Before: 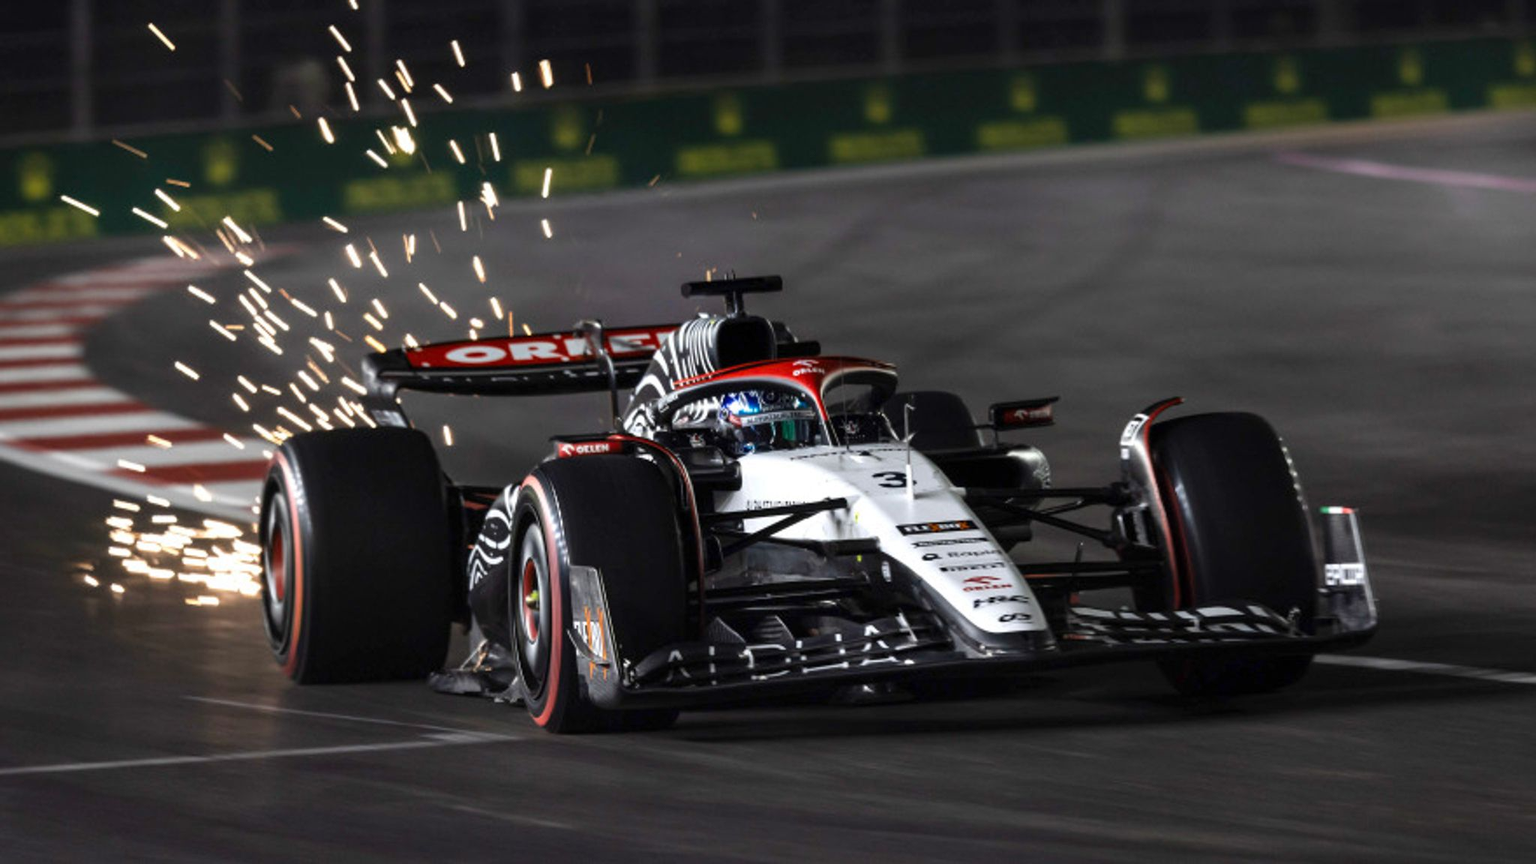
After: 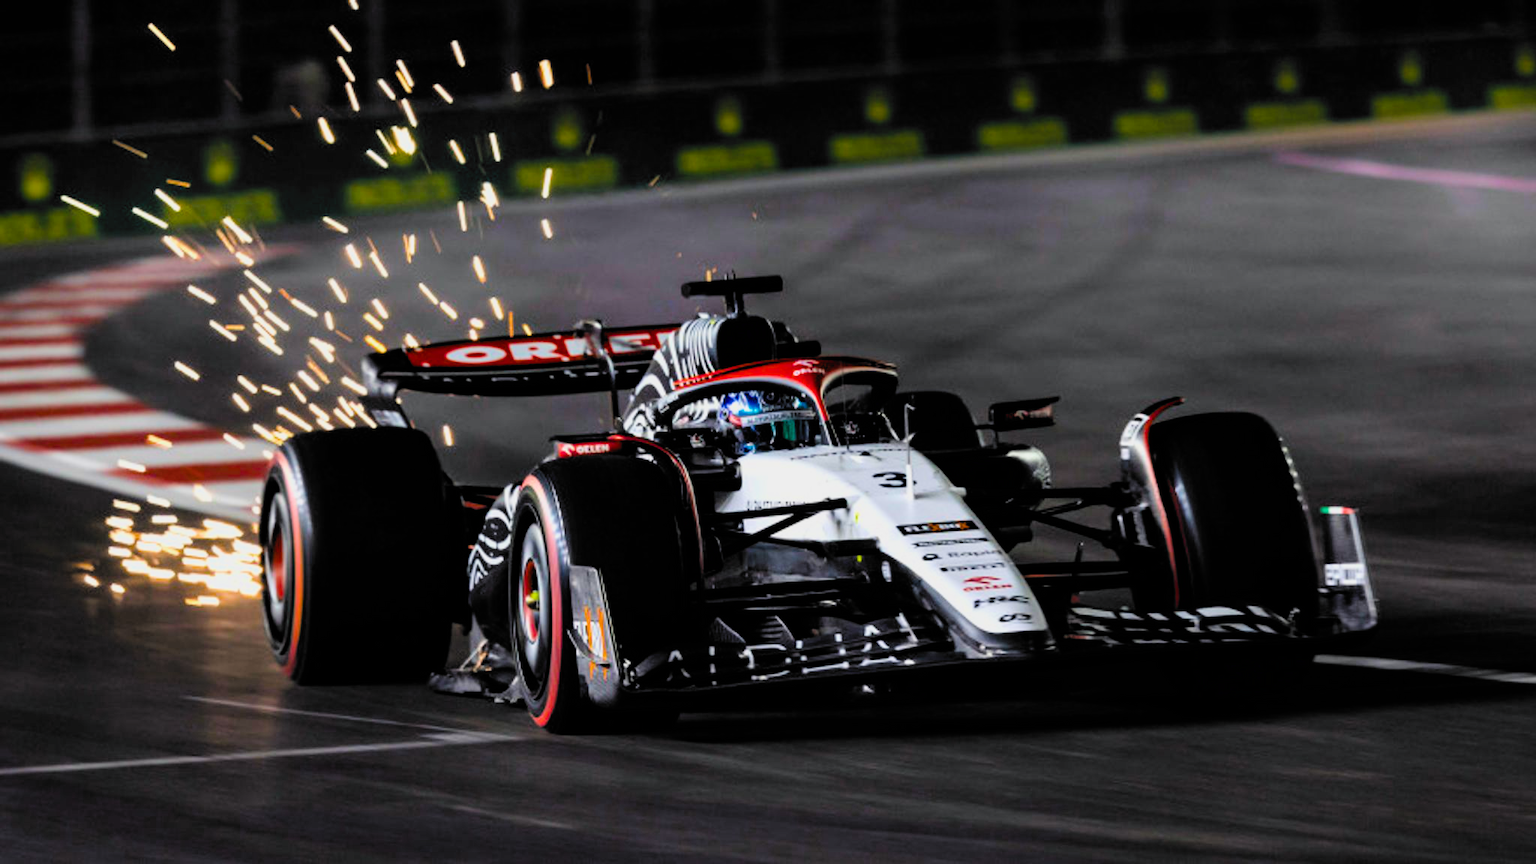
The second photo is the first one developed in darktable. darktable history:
exposure: compensate highlight preservation false
filmic rgb: black relative exposure -5.03 EV, white relative exposure 3.99 EV, hardness 2.9, contrast 1.194, highlights saturation mix -29.15%, color science v6 (2022)
color balance rgb: shadows lift › chroma 1.53%, shadows lift › hue 259.71°, linear chroma grading › global chroma 20.178%, perceptual saturation grading › global saturation 31.221%, perceptual brilliance grading › global brilliance 9.697%, perceptual brilliance grading › shadows 14.955%, global vibrance 20%
